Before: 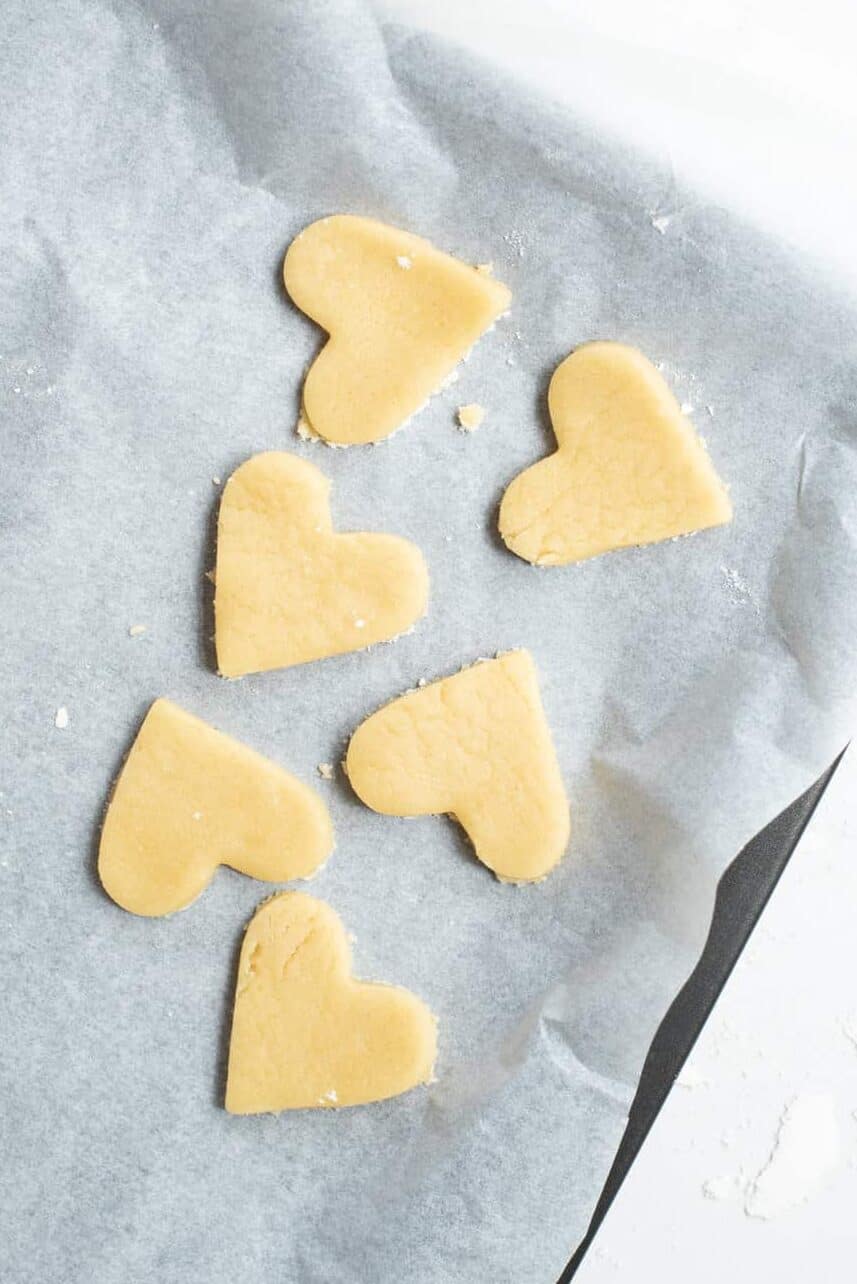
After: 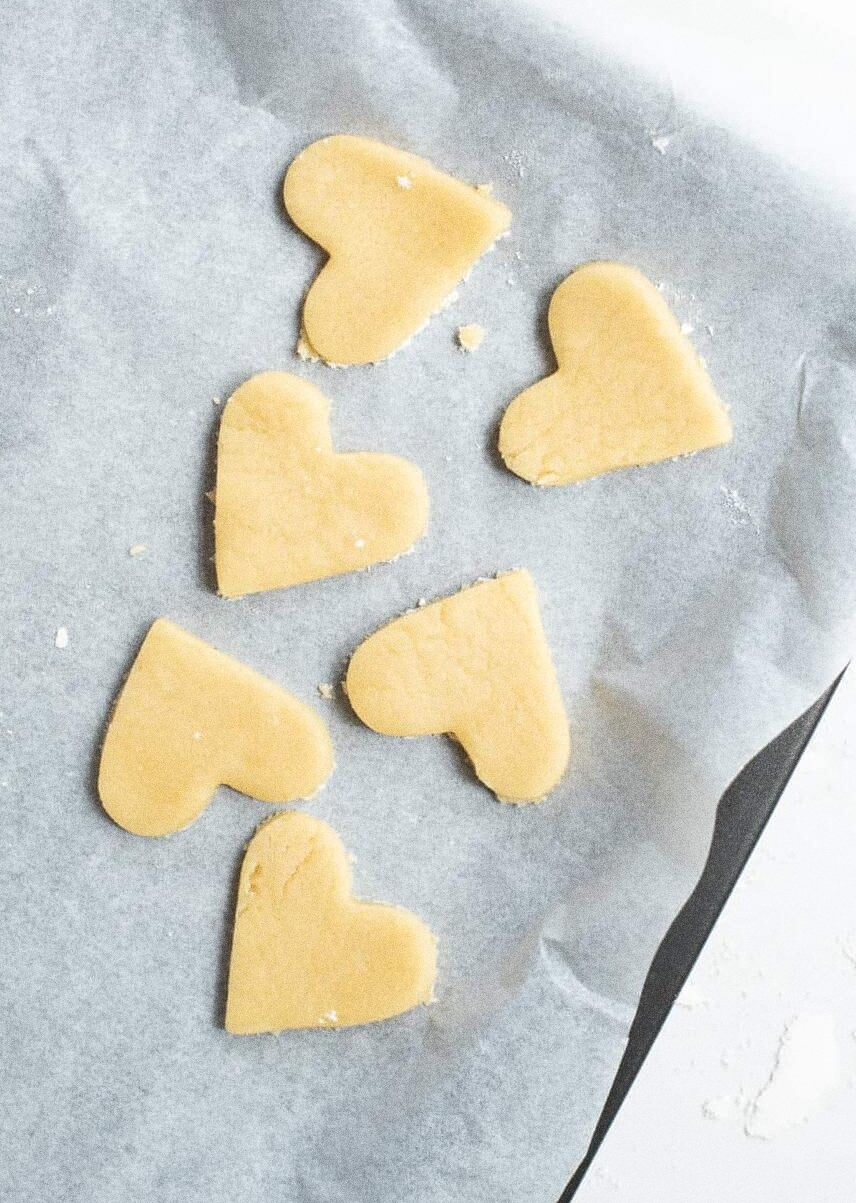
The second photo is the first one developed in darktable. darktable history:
grain: coarseness 0.09 ISO, strength 40%
color correction: saturation 0.98
crop and rotate: top 6.25%
